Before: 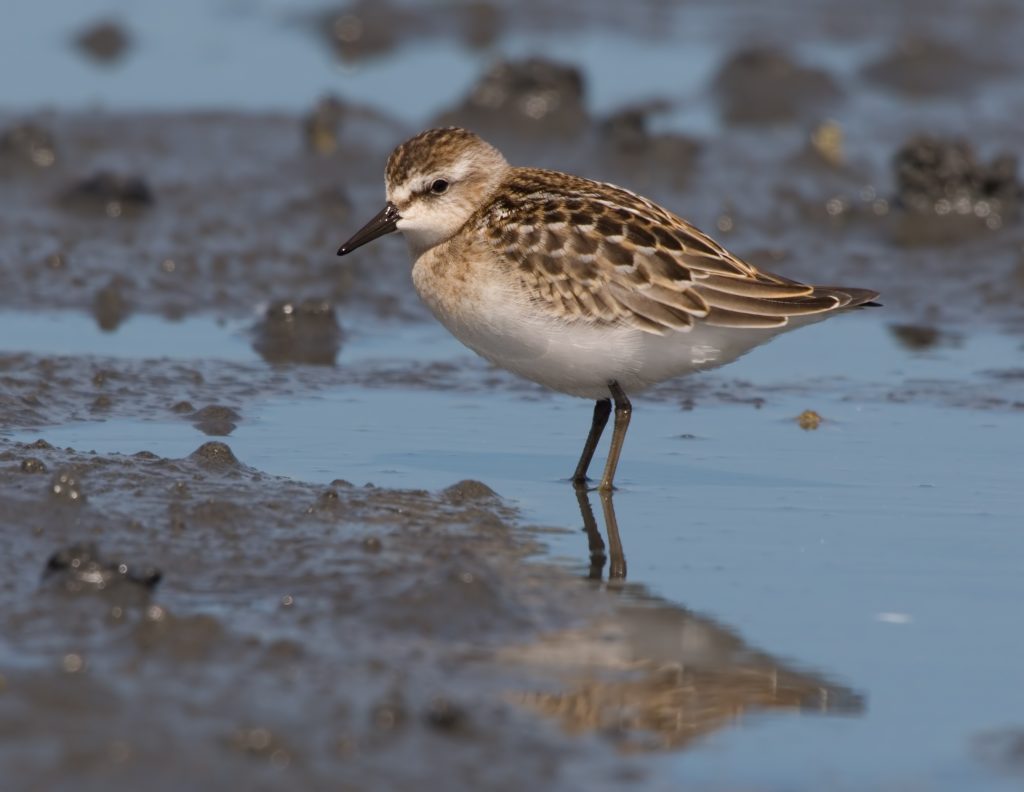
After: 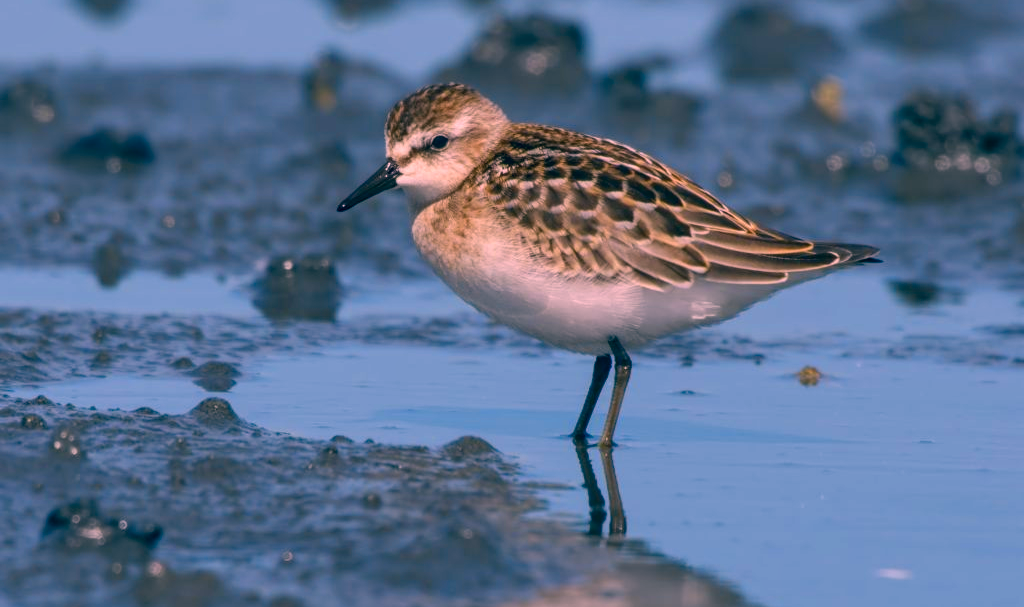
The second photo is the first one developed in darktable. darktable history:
local contrast: on, module defaults
color correction: highlights a* 17.03, highlights b* 0.205, shadows a* -15.38, shadows b* -14.56, saturation 1.5
shadows and highlights: radius 337.17, shadows 29.01, soften with gaussian
crop: top 5.667%, bottom 17.637%
